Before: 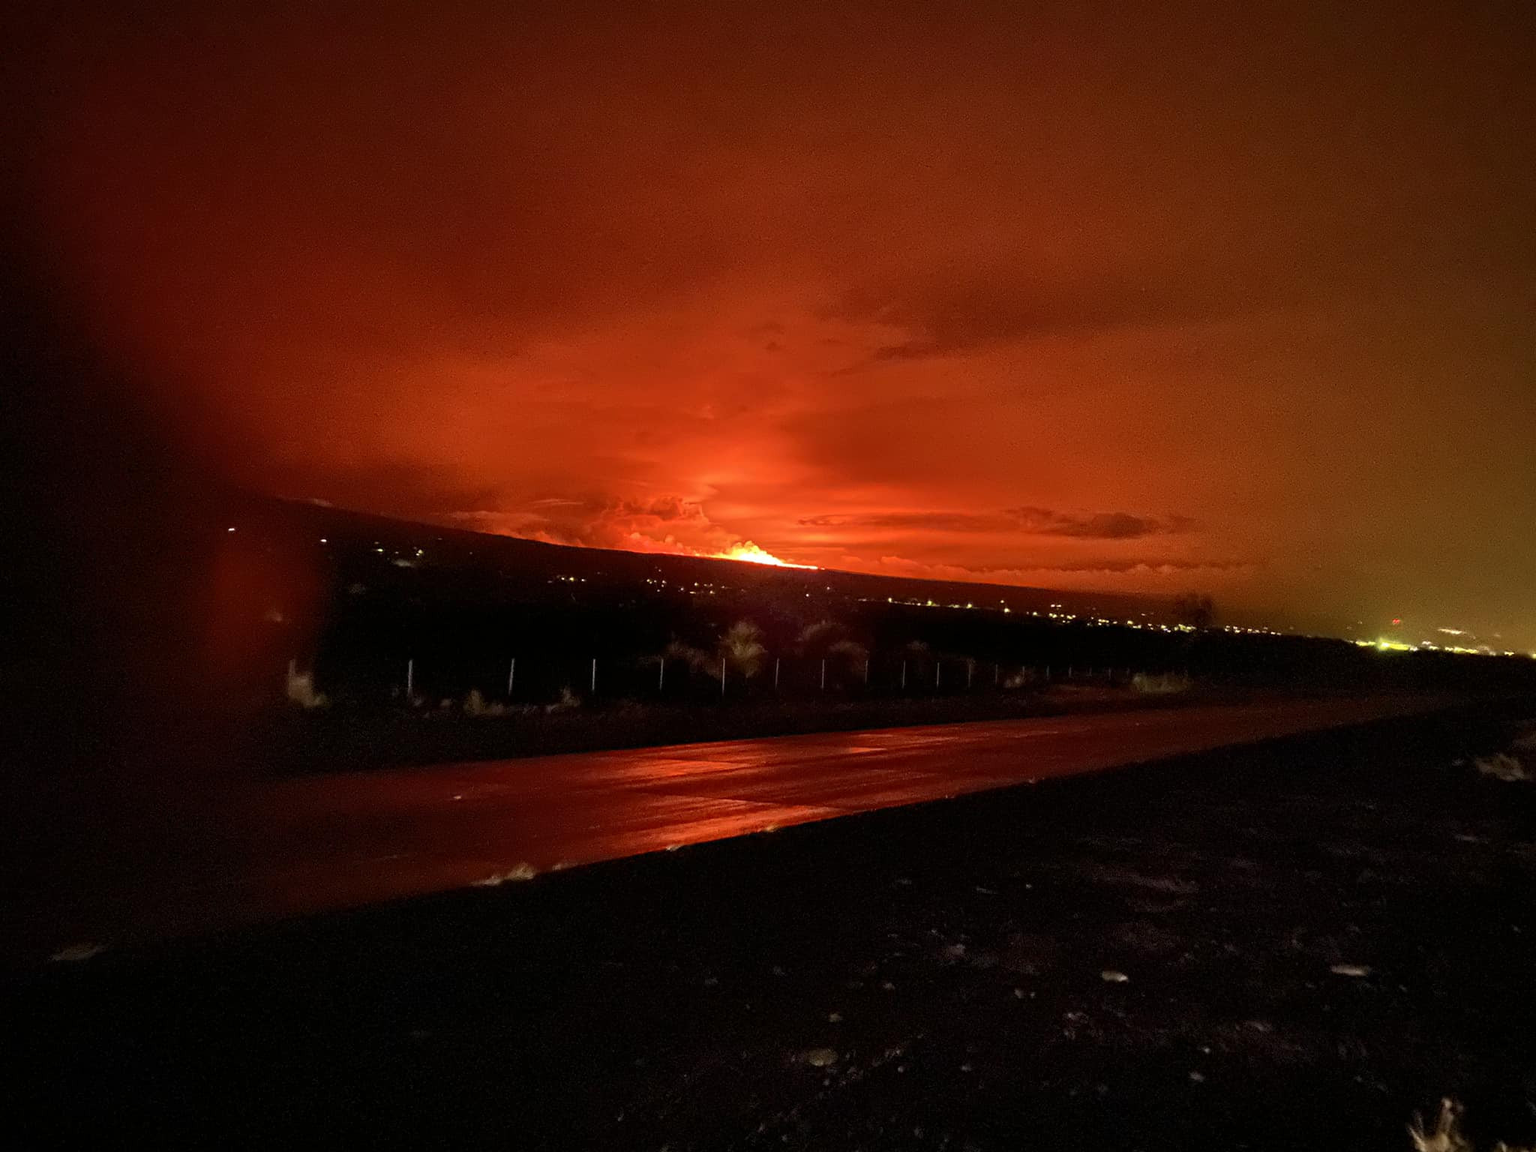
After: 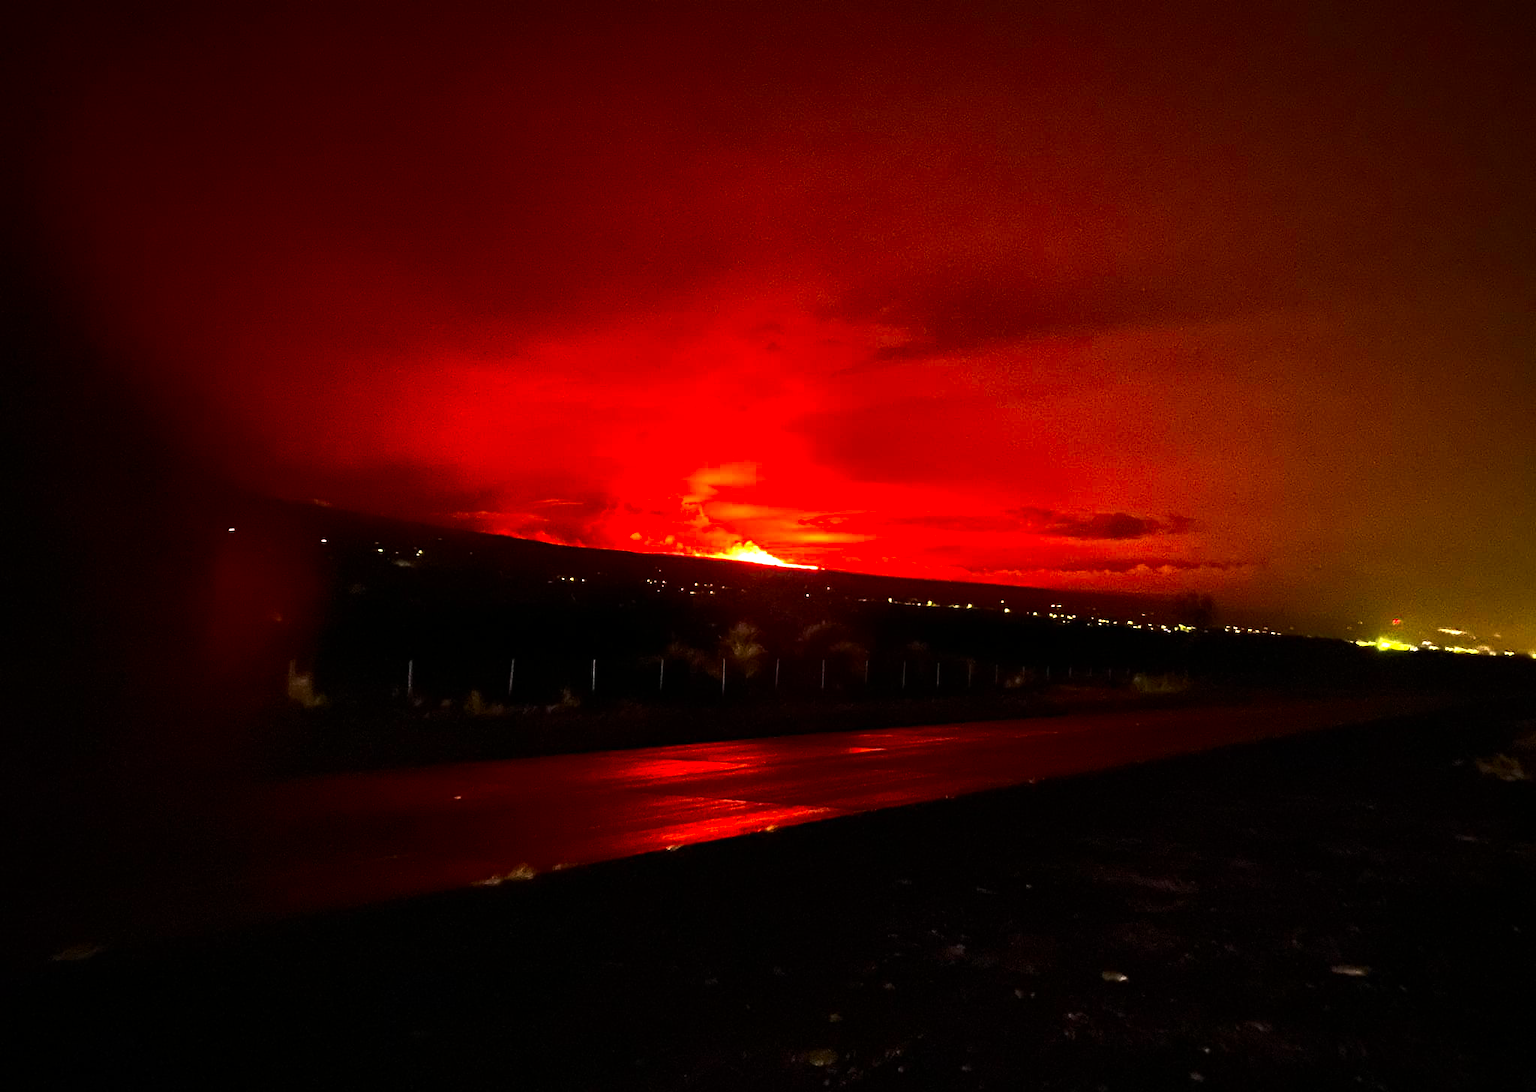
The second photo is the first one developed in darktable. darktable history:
crop and rotate: top 0%, bottom 5.097%
shadows and highlights: shadows -24.28, highlights 49.77, soften with gaussian
color zones: curves: ch0 [(0, 0.613) (0.01, 0.613) (0.245, 0.448) (0.498, 0.529) (0.642, 0.665) (0.879, 0.777) (0.99, 0.613)]; ch1 [(0, 0) (0.143, 0) (0.286, 0) (0.429, 0) (0.571, 0) (0.714, 0) (0.857, 0)], mix -138.01%
tone equalizer: -8 EV -1.08 EV, -7 EV -1.01 EV, -6 EV -0.867 EV, -5 EV -0.578 EV, -3 EV 0.578 EV, -2 EV 0.867 EV, -1 EV 1.01 EV, +0 EV 1.08 EV, edges refinement/feathering 500, mask exposure compensation -1.57 EV, preserve details no
